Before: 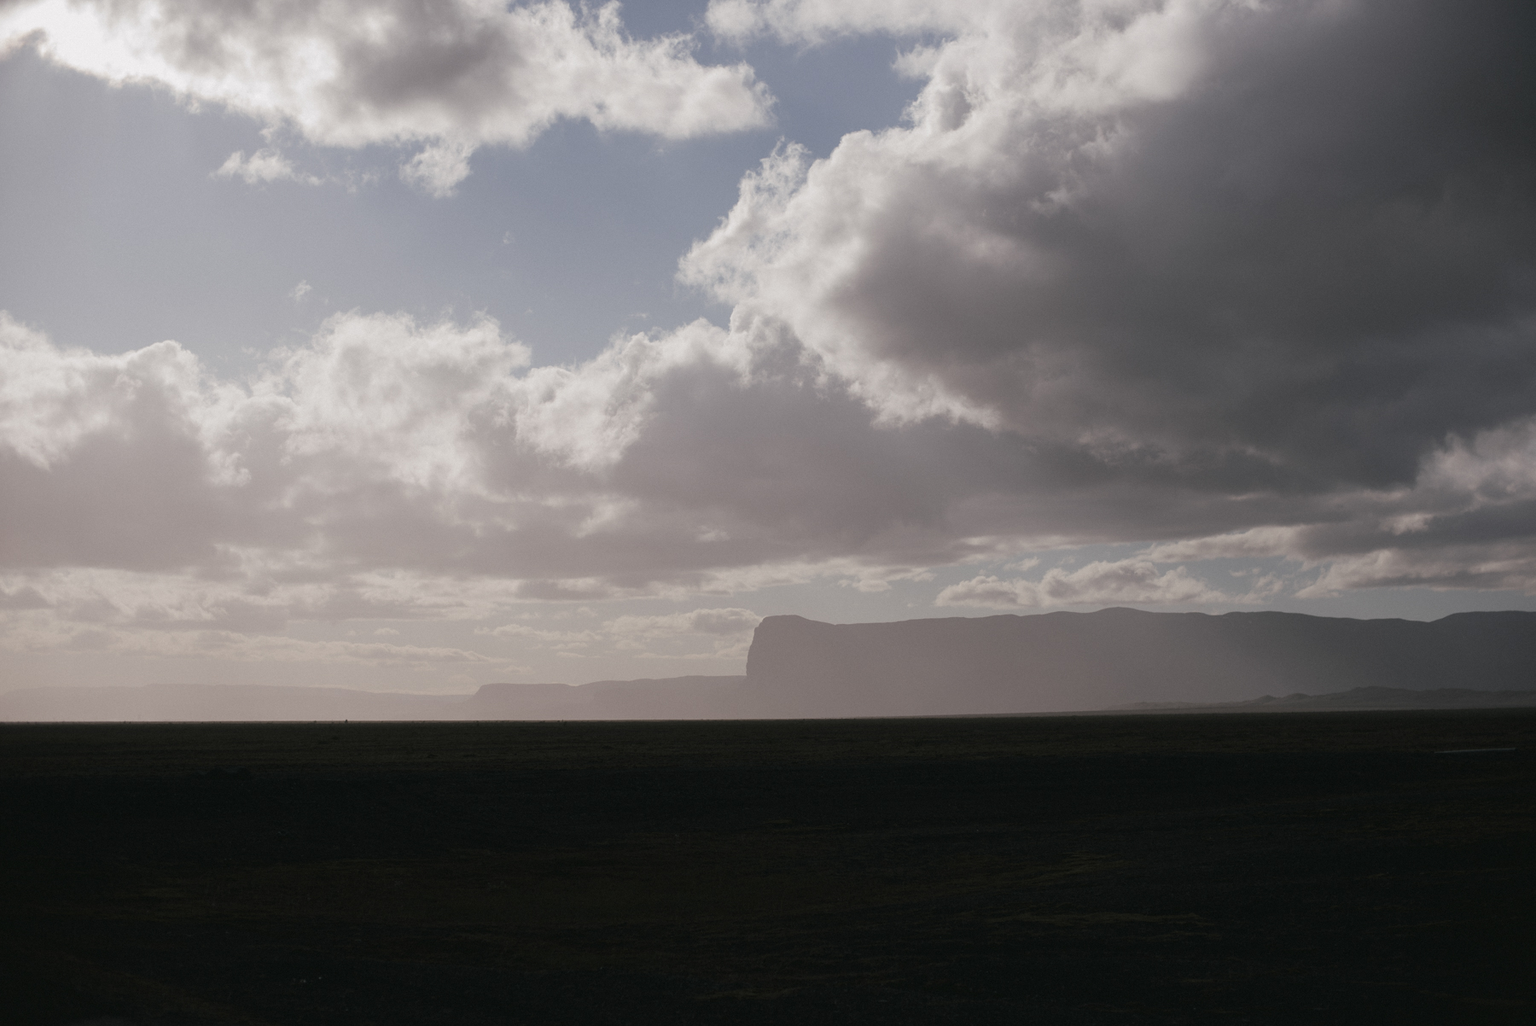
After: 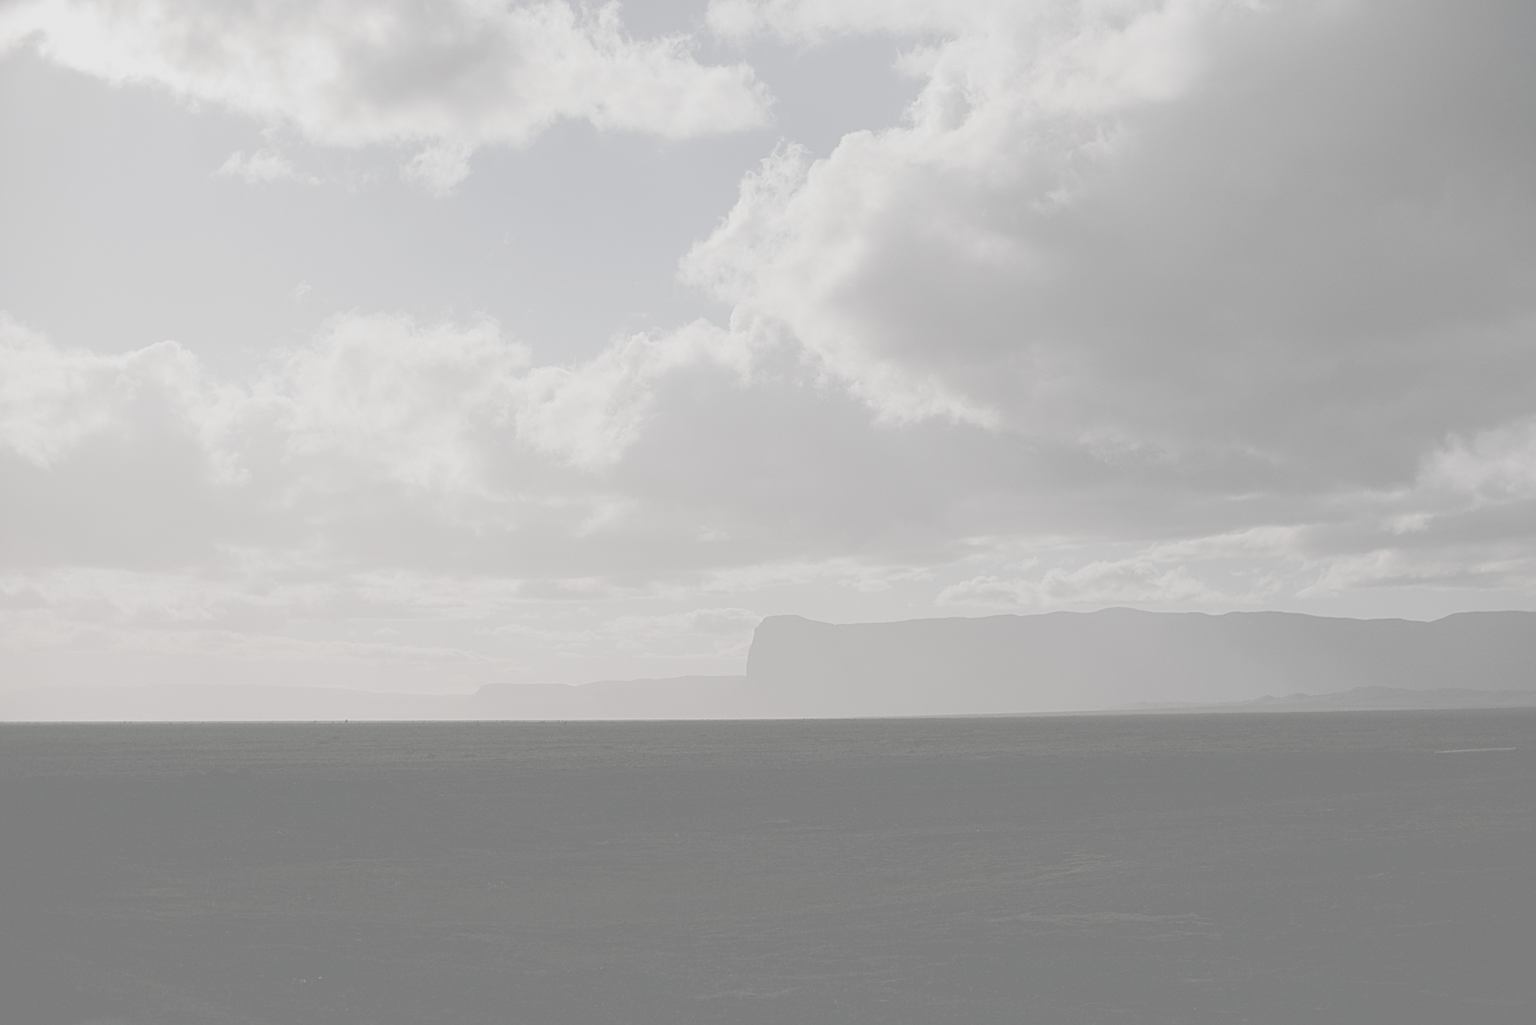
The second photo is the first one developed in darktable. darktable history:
contrast brightness saturation: contrast -0.335, brightness 0.764, saturation -0.775
sharpen: on, module defaults
